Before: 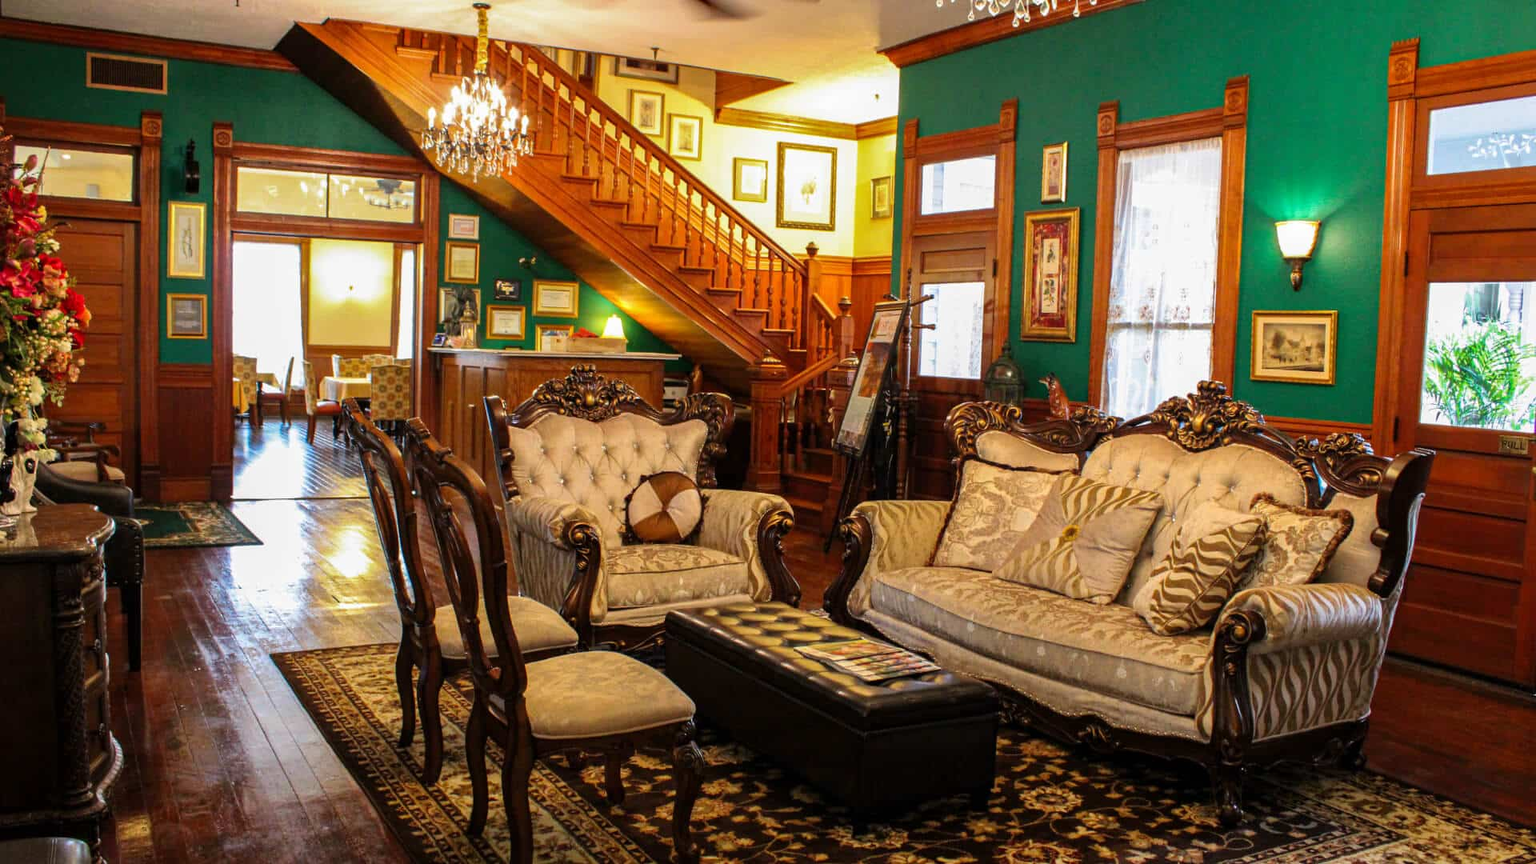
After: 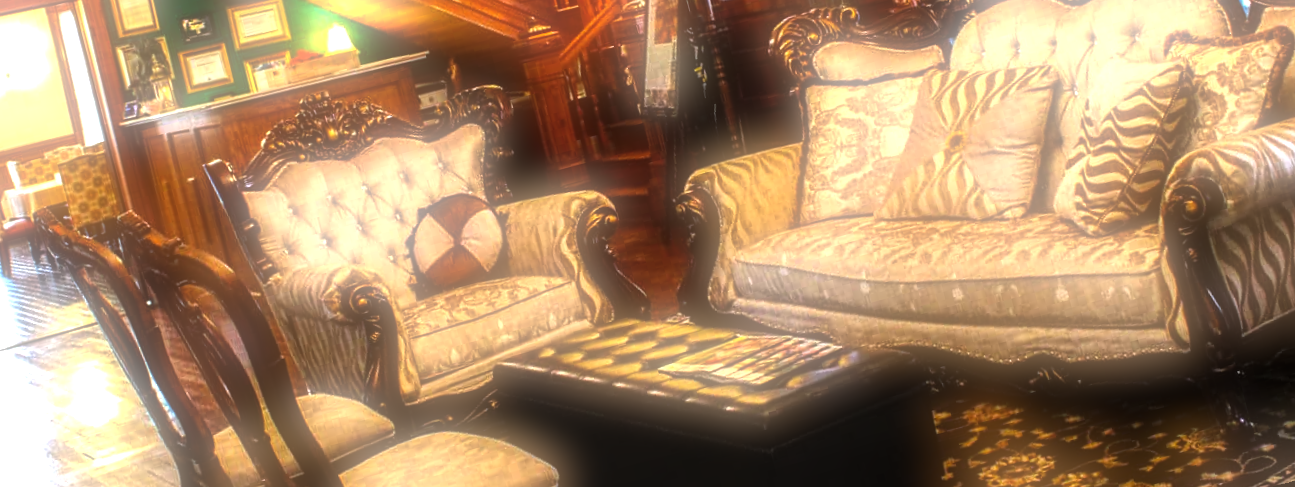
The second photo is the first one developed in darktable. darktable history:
local contrast: on, module defaults
crop and rotate: left 17.299%, top 35.115%, right 7.015%, bottom 1.024%
soften: on, module defaults
white balance: emerald 1
exposure: black level correction 0, exposure 1 EV, compensate exposure bias true, compensate highlight preservation false
color balance rgb: shadows lift › luminance -10%, power › luminance -9%, linear chroma grading › global chroma 10%, global vibrance 10%, contrast 15%, saturation formula JzAzBz (2021)
rotate and perspective: rotation -14.8°, crop left 0.1, crop right 0.903, crop top 0.25, crop bottom 0.748
